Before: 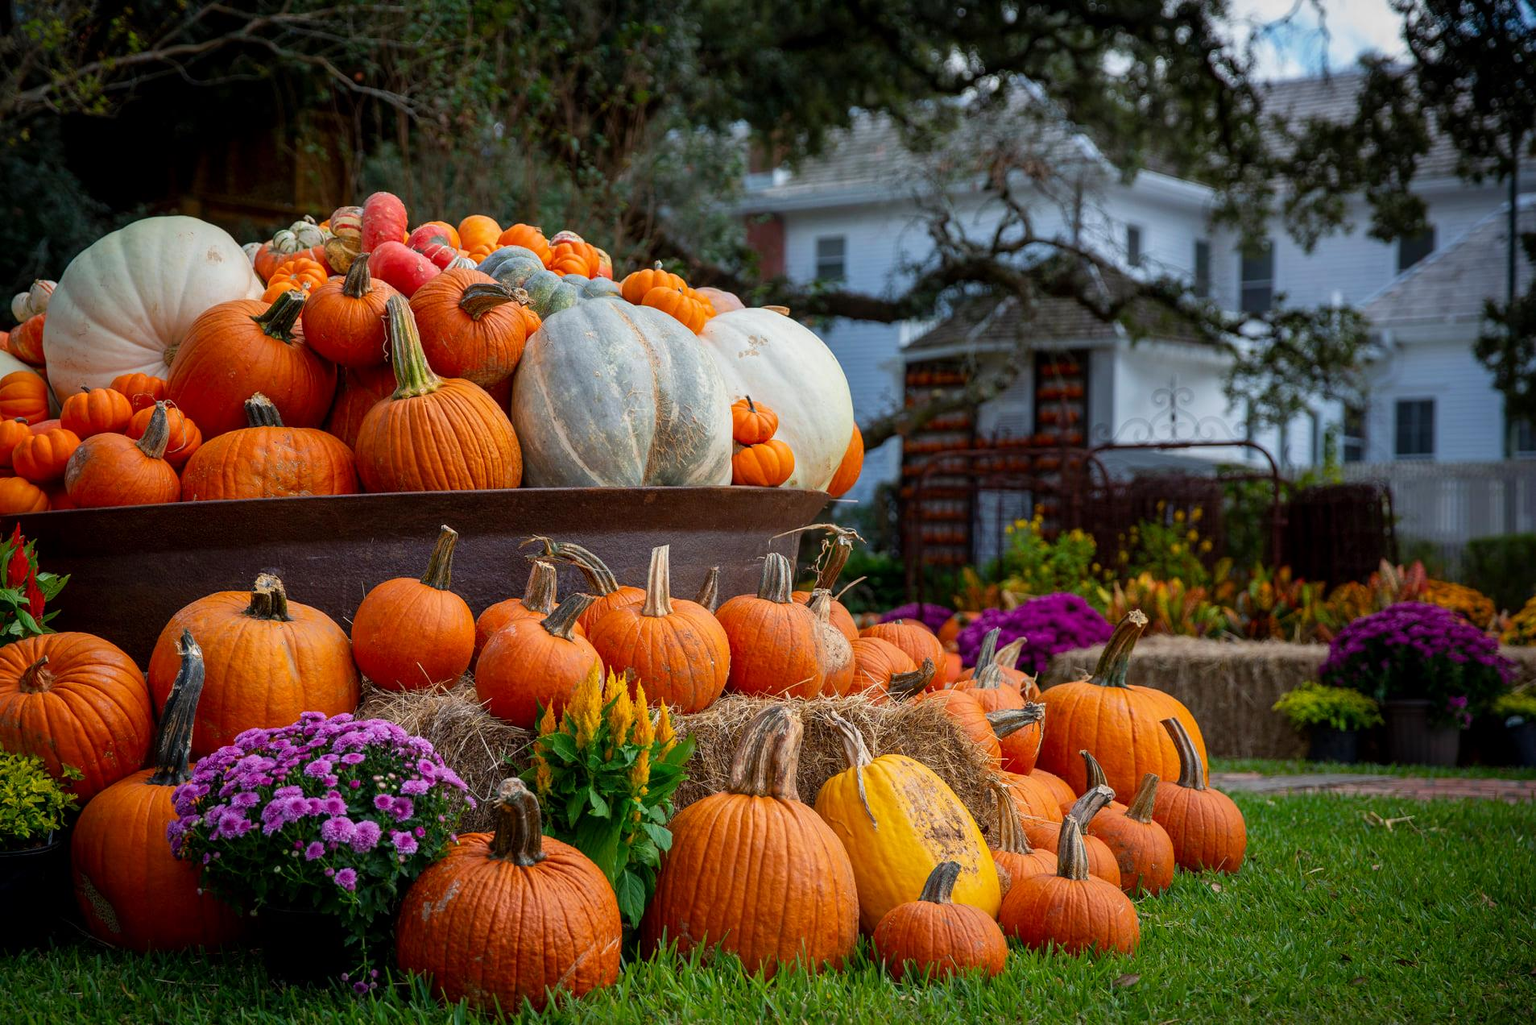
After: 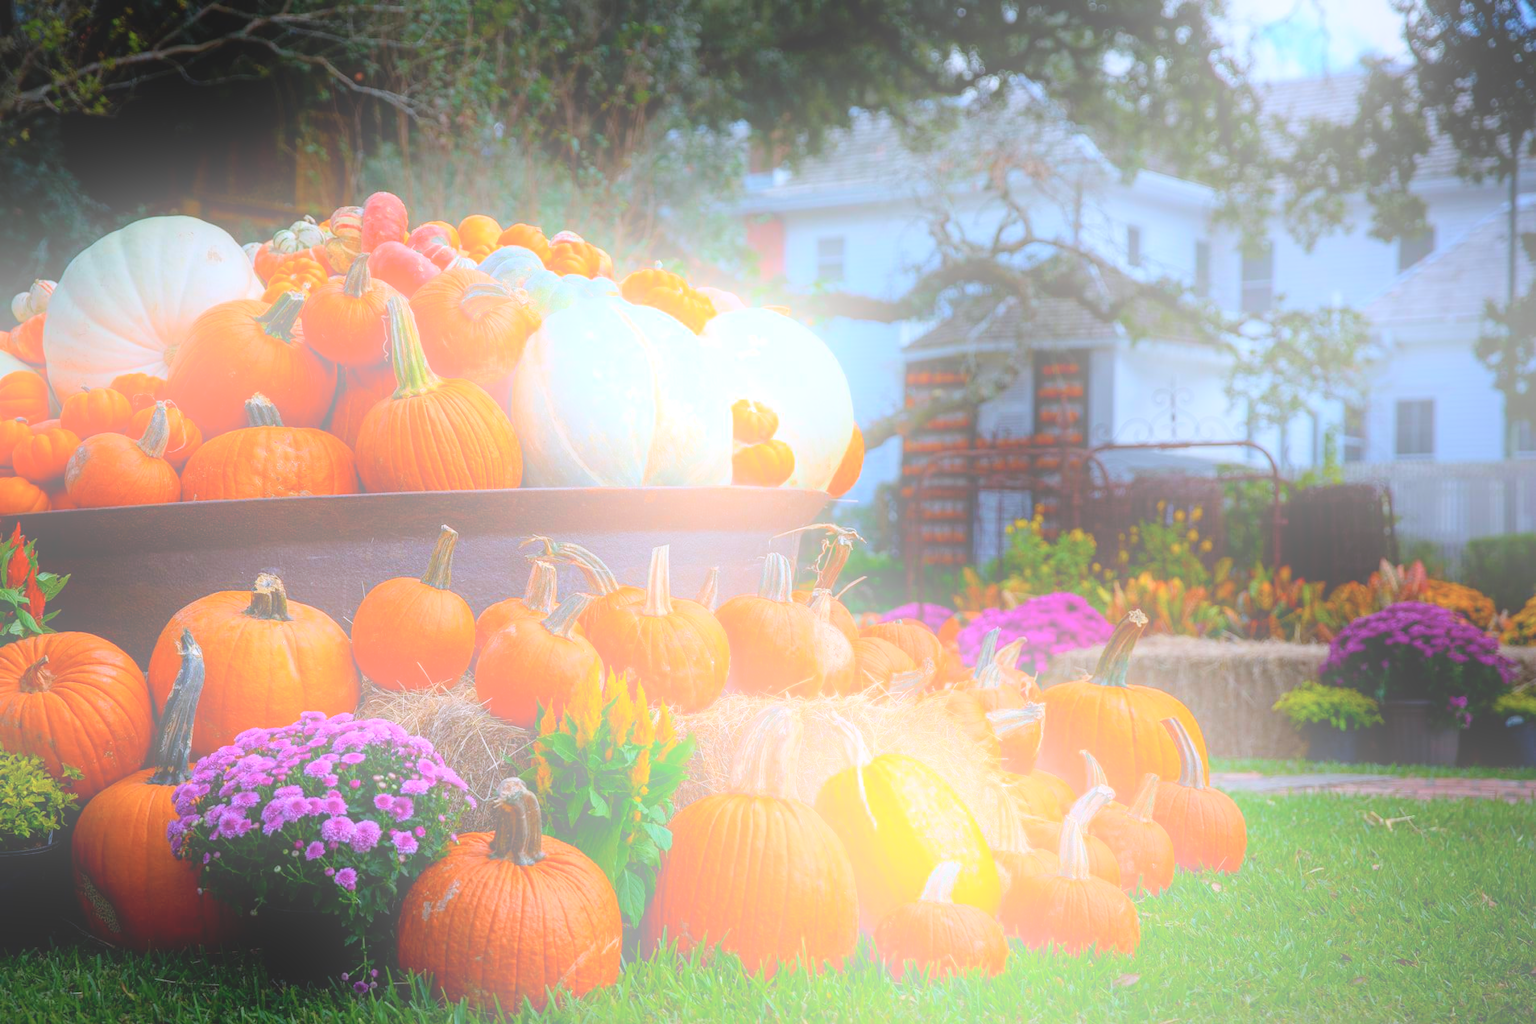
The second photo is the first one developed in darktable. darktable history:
bloom: size 25%, threshold 5%, strength 90%
color calibration: illuminant as shot in camera, x 0.366, y 0.378, temperature 4425.7 K, saturation algorithm version 1 (2020)
